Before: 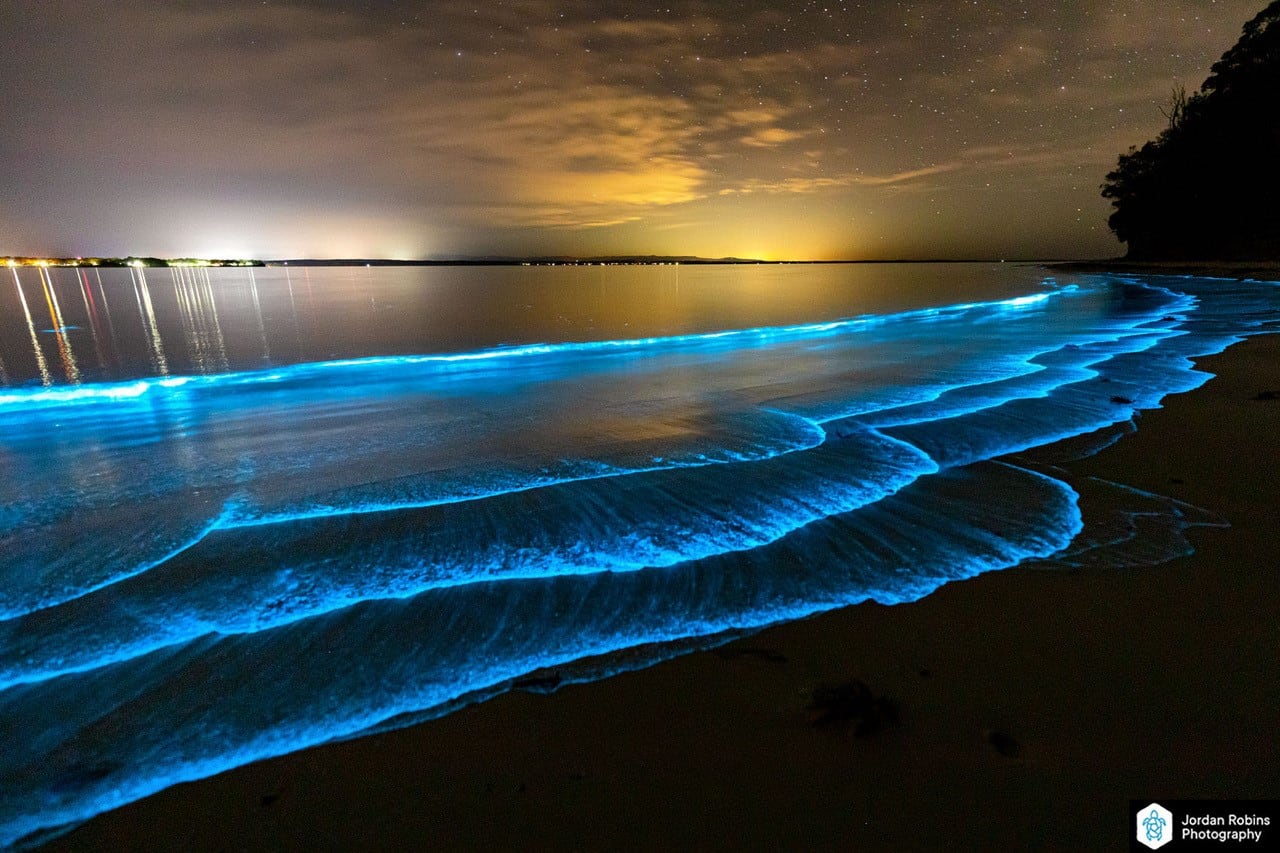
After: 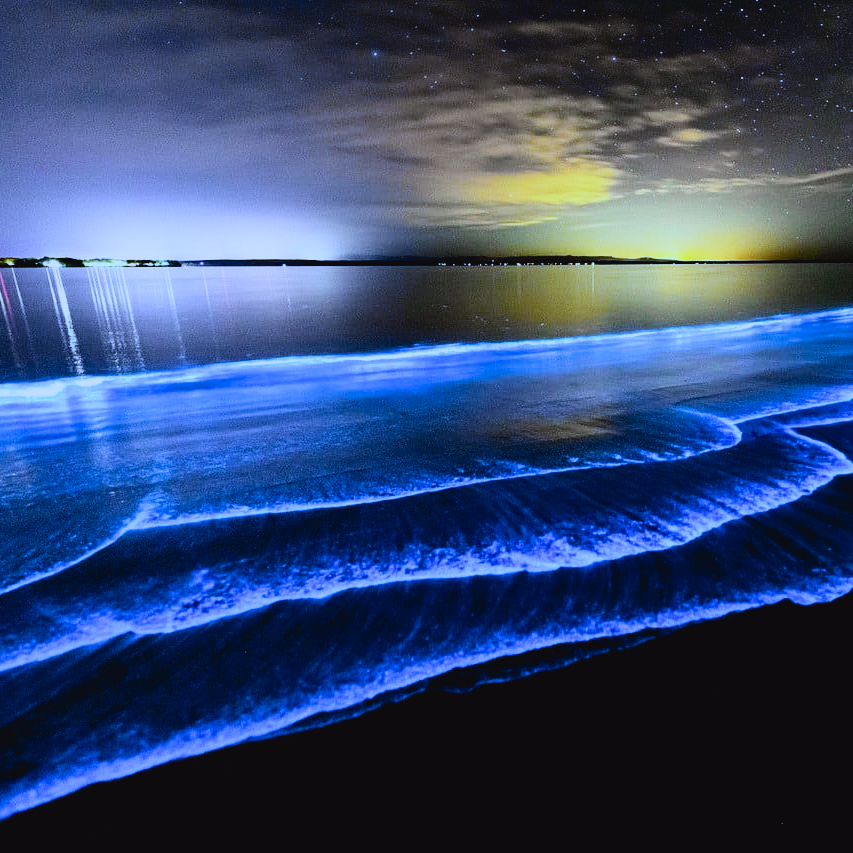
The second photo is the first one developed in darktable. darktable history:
crop and rotate: left 6.617%, right 26.717%
white balance: red 0.766, blue 1.537
filmic rgb: black relative exposure -7.65 EV, white relative exposure 4.56 EV, hardness 3.61, contrast 1.25
tone curve: curves: ch0 [(0, 0.031) (0.139, 0.084) (0.311, 0.278) (0.495, 0.544) (0.718, 0.816) (0.841, 0.909) (1, 0.967)]; ch1 [(0, 0) (0.272, 0.249) (0.388, 0.385) (0.469, 0.456) (0.495, 0.497) (0.538, 0.545) (0.578, 0.595) (0.707, 0.778) (1, 1)]; ch2 [(0, 0) (0.125, 0.089) (0.353, 0.329) (0.443, 0.408) (0.502, 0.499) (0.557, 0.531) (0.608, 0.631) (1, 1)], color space Lab, independent channels, preserve colors none
